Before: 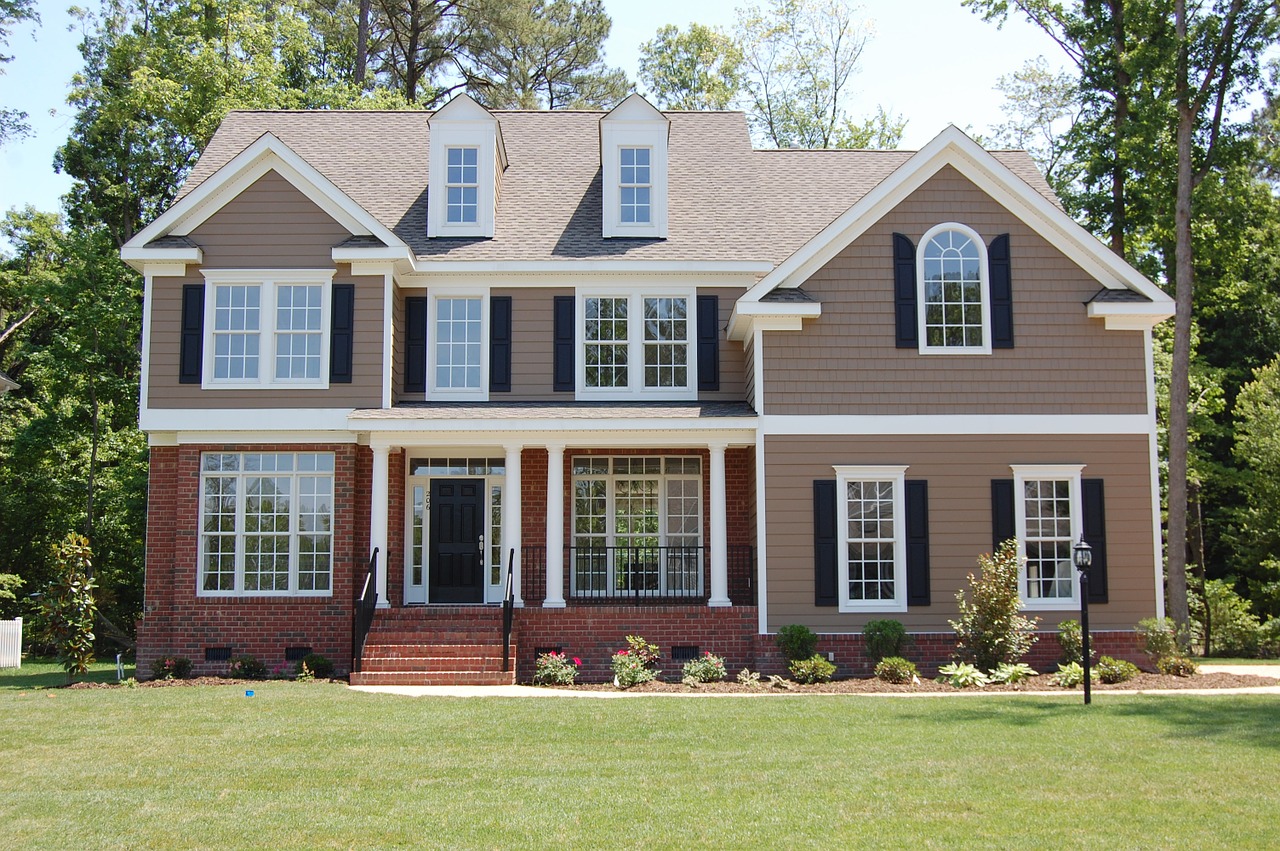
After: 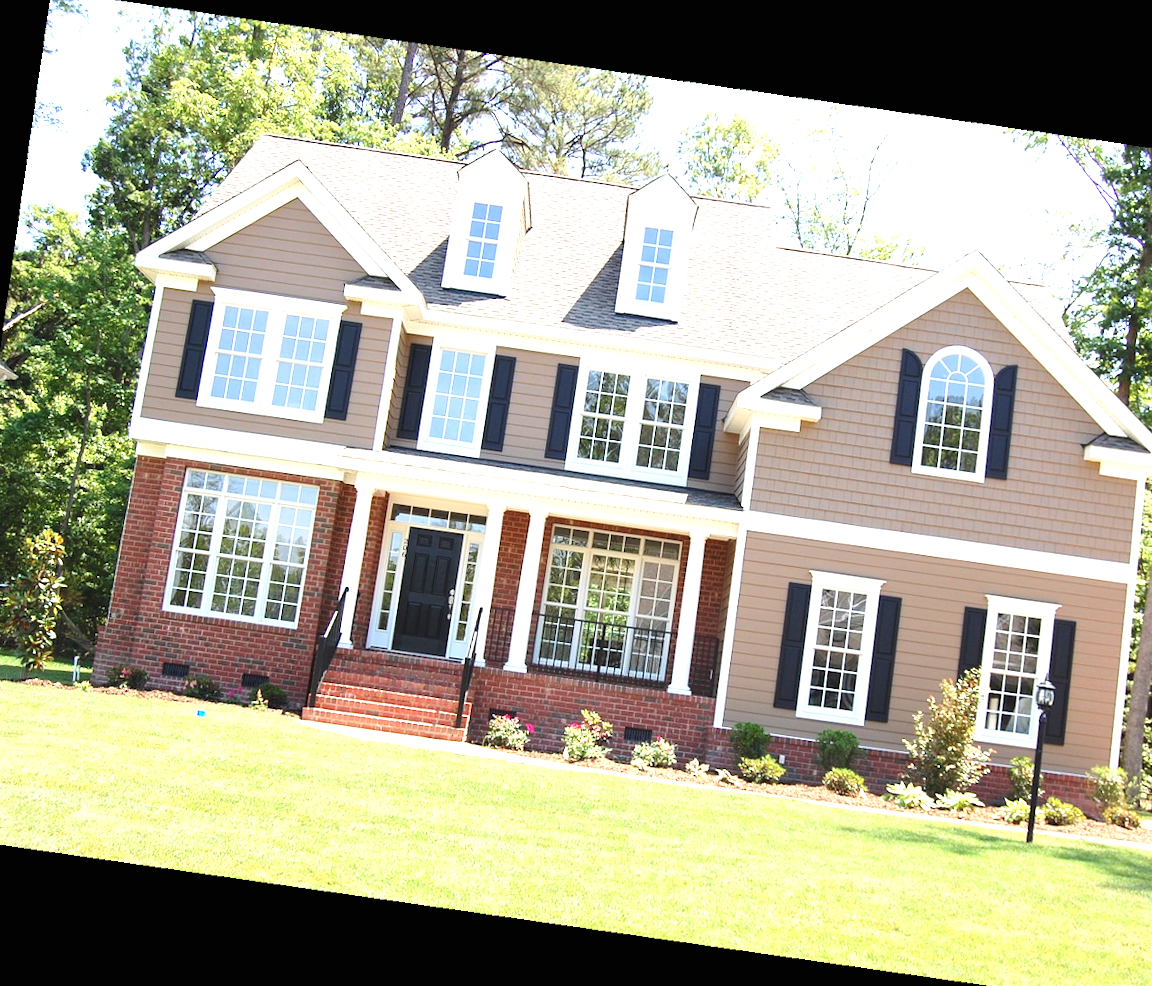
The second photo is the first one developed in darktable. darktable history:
rotate and perspective: rotation 9.12°, automatic cropping off
tone equalizer: on, module defaults
crop and rotate: angle 1°, left 4.281%, top 0.642%, right 11.383%, bottom 2.486%
exposure: black level correction 0, exposure 1.3 EV, compensate exposure bias true, compensate highlight preservation false
white balance: emerald 1
contrast brightness saturation: contrast 0.1, brightness 0.02, saturation 0.02
